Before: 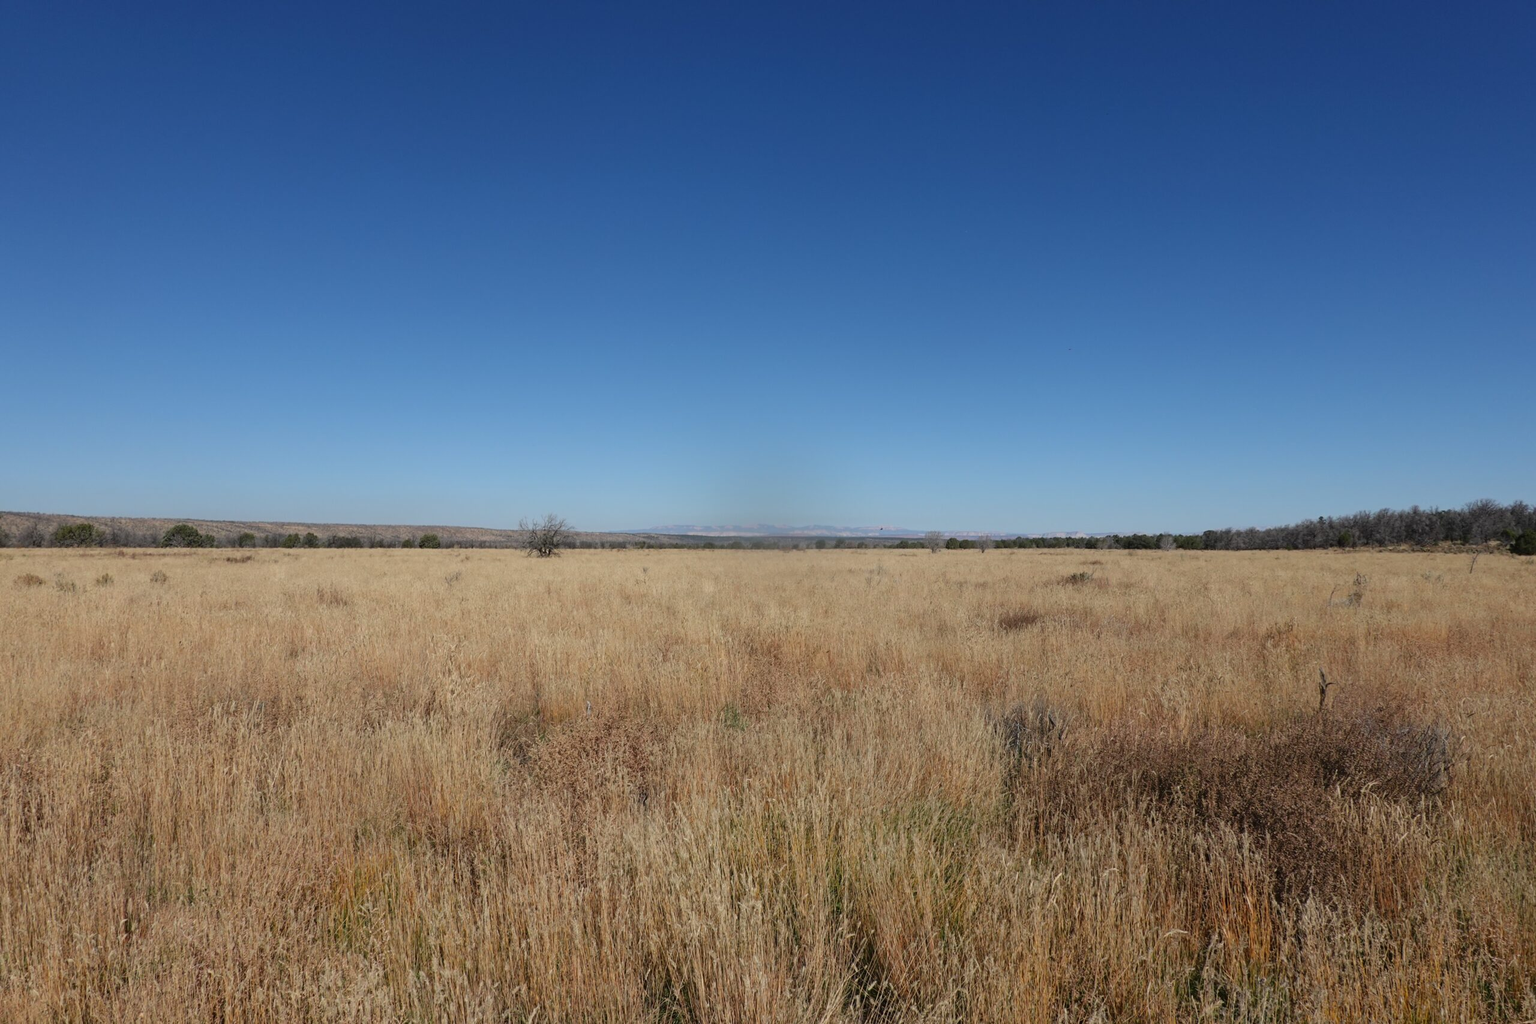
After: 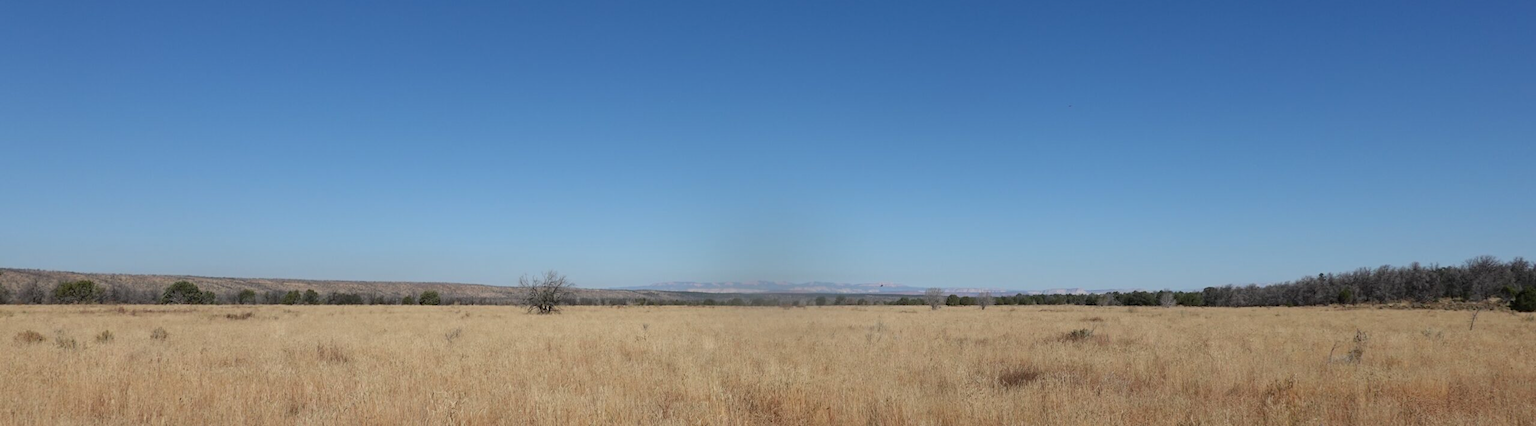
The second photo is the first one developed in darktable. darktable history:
exposure: black level correction 0.001, exposure 0.016 EV, compensate exposure bias true, compensate highlight preservation false
crop and rotate: top 23.836%, bottom 34.543%
